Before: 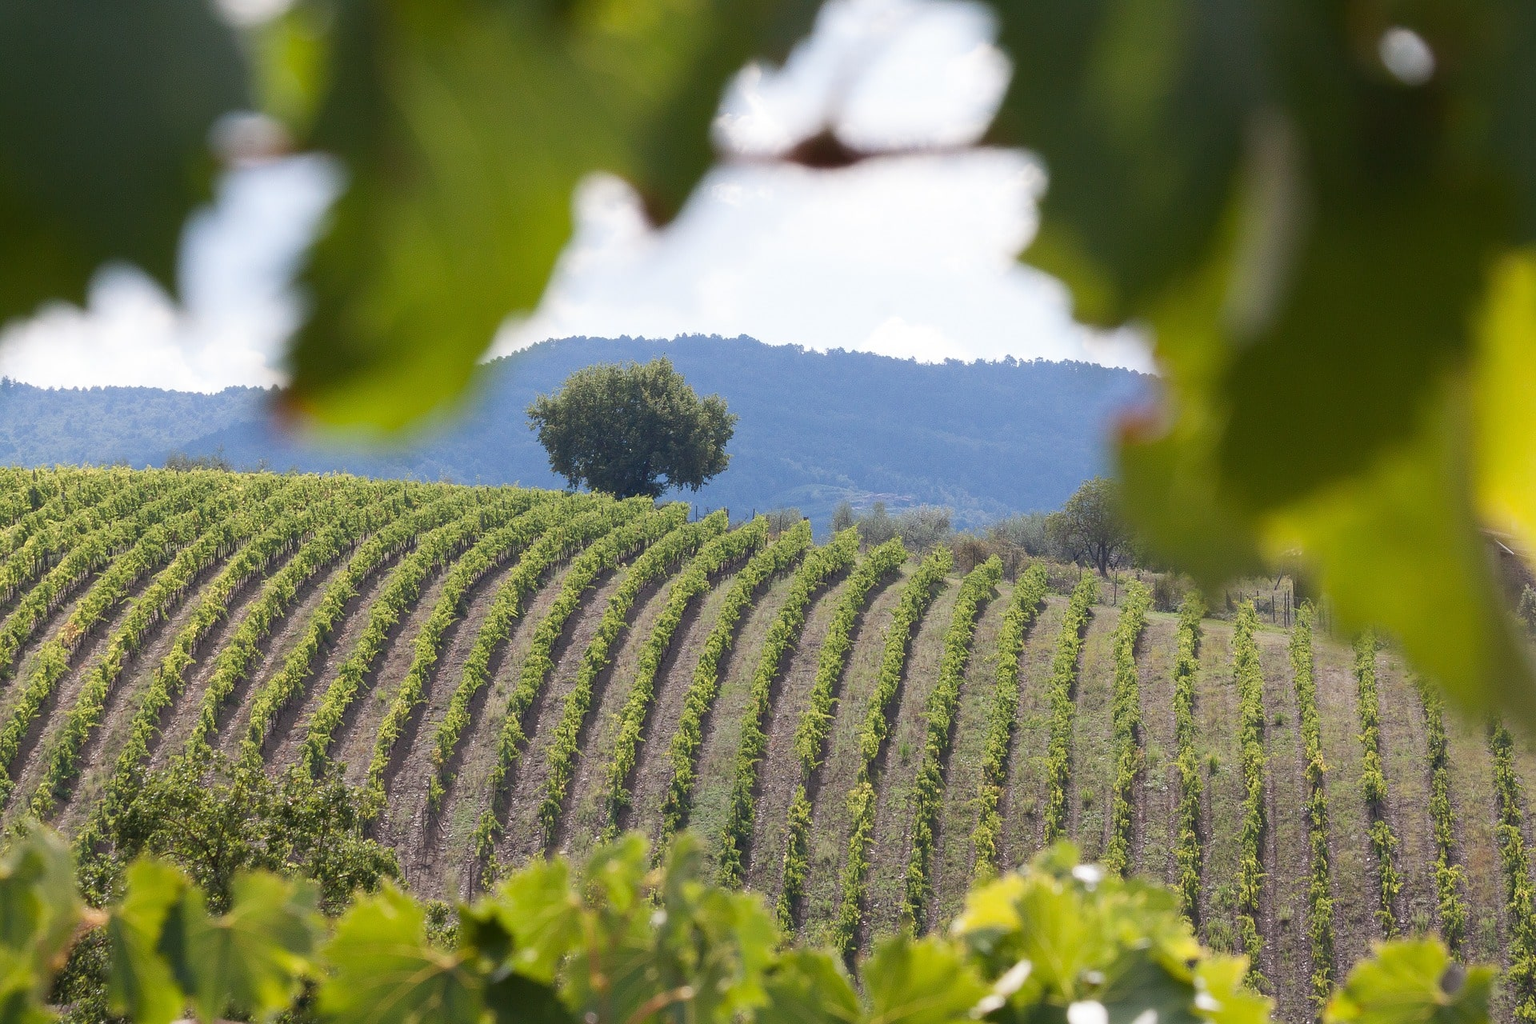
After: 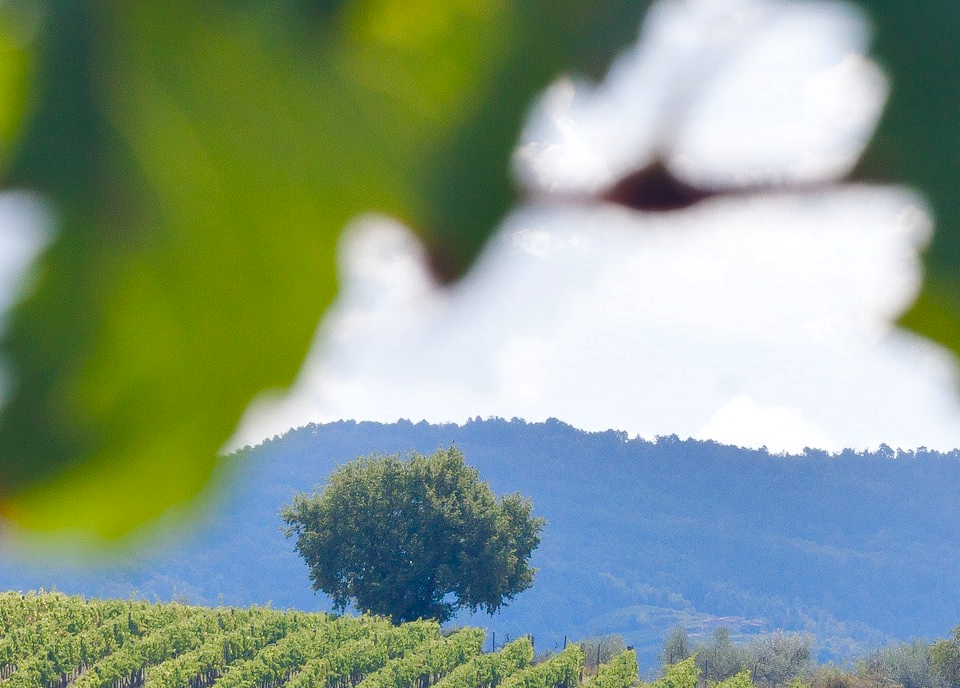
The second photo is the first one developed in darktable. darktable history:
shadows and highlights: soften with gaussian
crop: left 19.669%, right 30.293%, bottom 46.24%
color balance rgb: shadows lift › chroma 2.011%, shadows lift › hue 221.73°, global offset › luminance 0.421%, global offset › chroma 0.208%, global offset › hue 254.88°, perceptual saturation grading › global saturation 0.475%, perceptual saturation grading › highlights -17.722%, perceptual saturation grading › mid-tones 33.056%, perceptual saturation grading › shadows 50.533%, perceptual brilliance grading › mid-tones 9.51%, perceptual brilliance grading › shadows 14.819%
